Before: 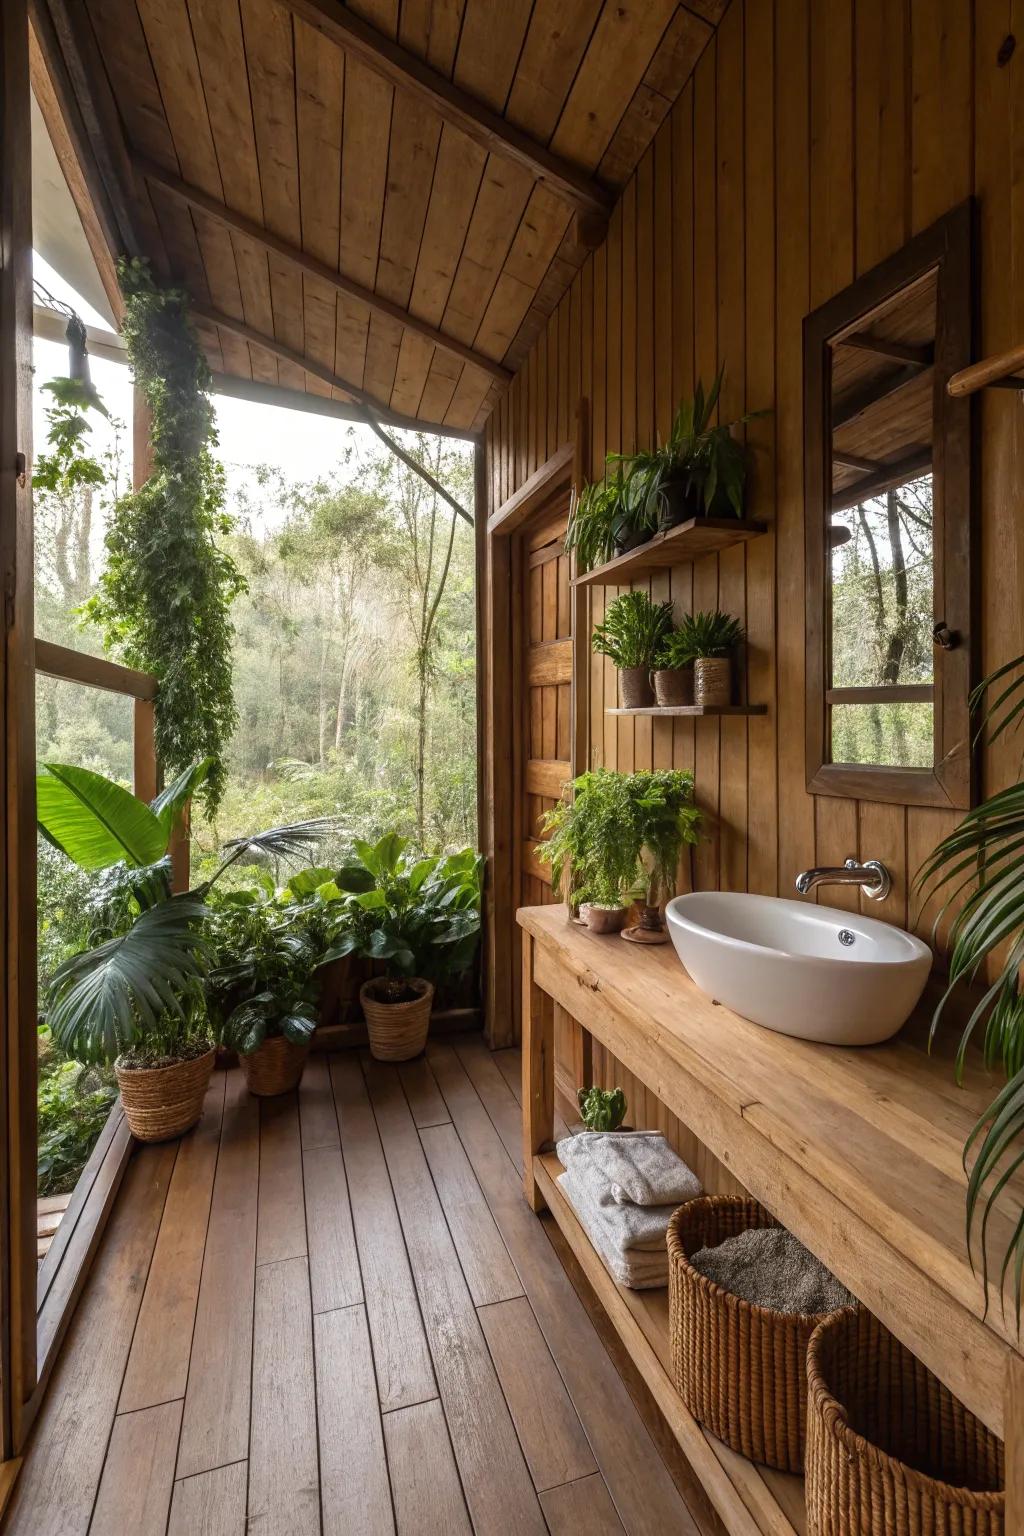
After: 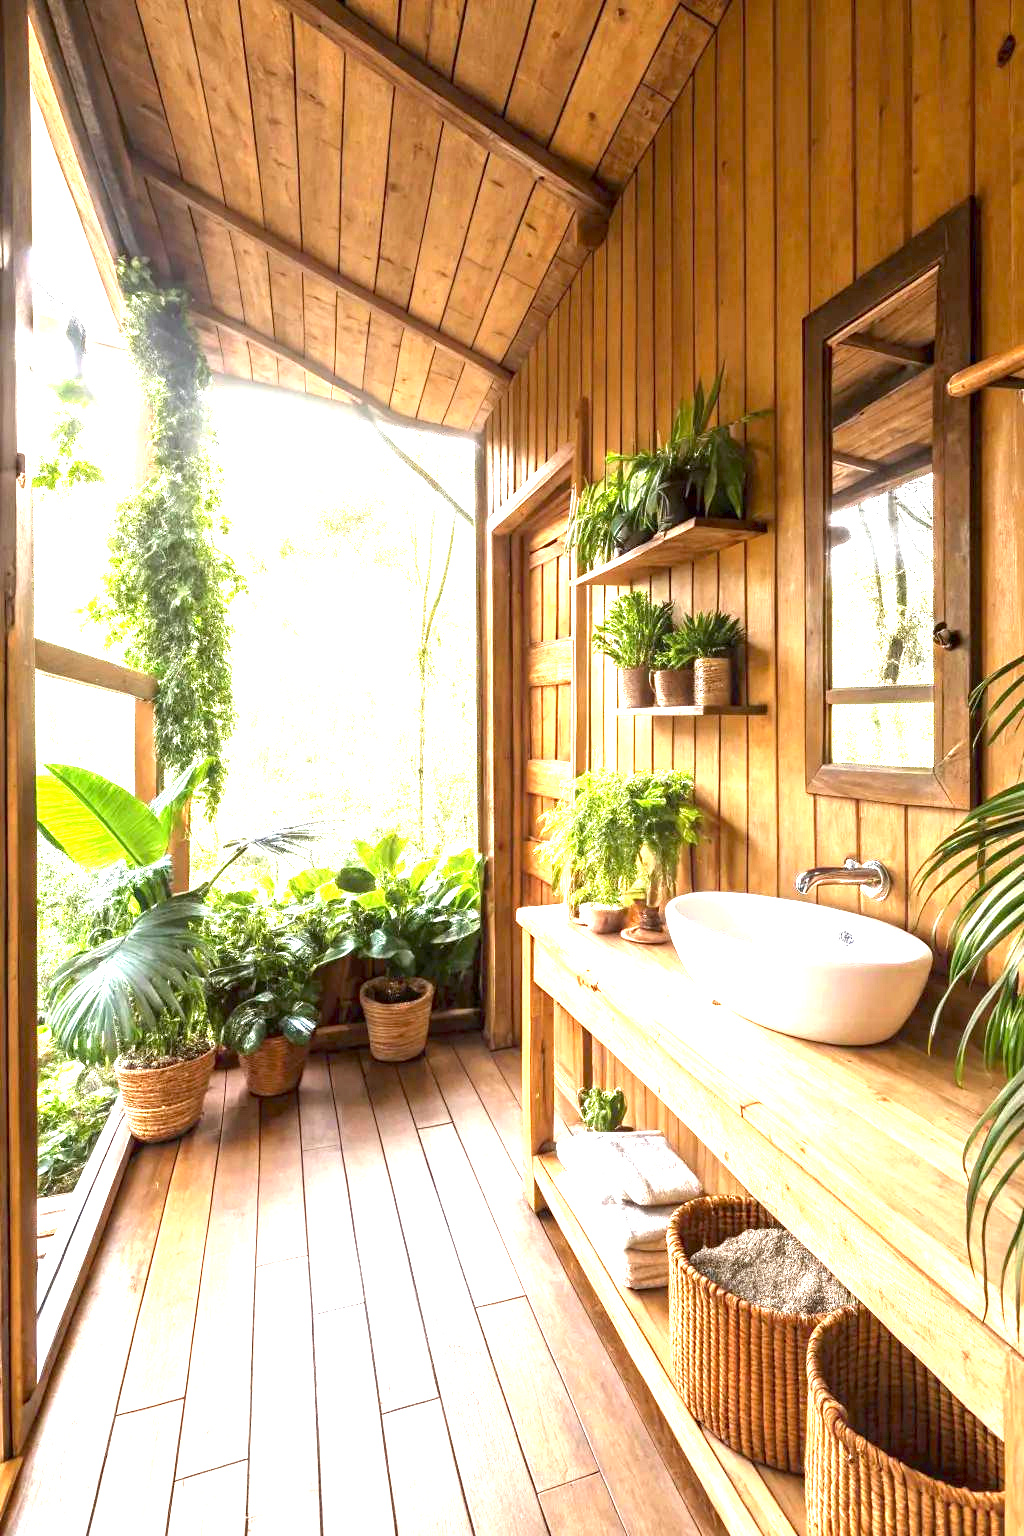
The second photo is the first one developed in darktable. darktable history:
exposure: black level correction 0.001, exposure 2.627 EV, compensate highlight preservation false
